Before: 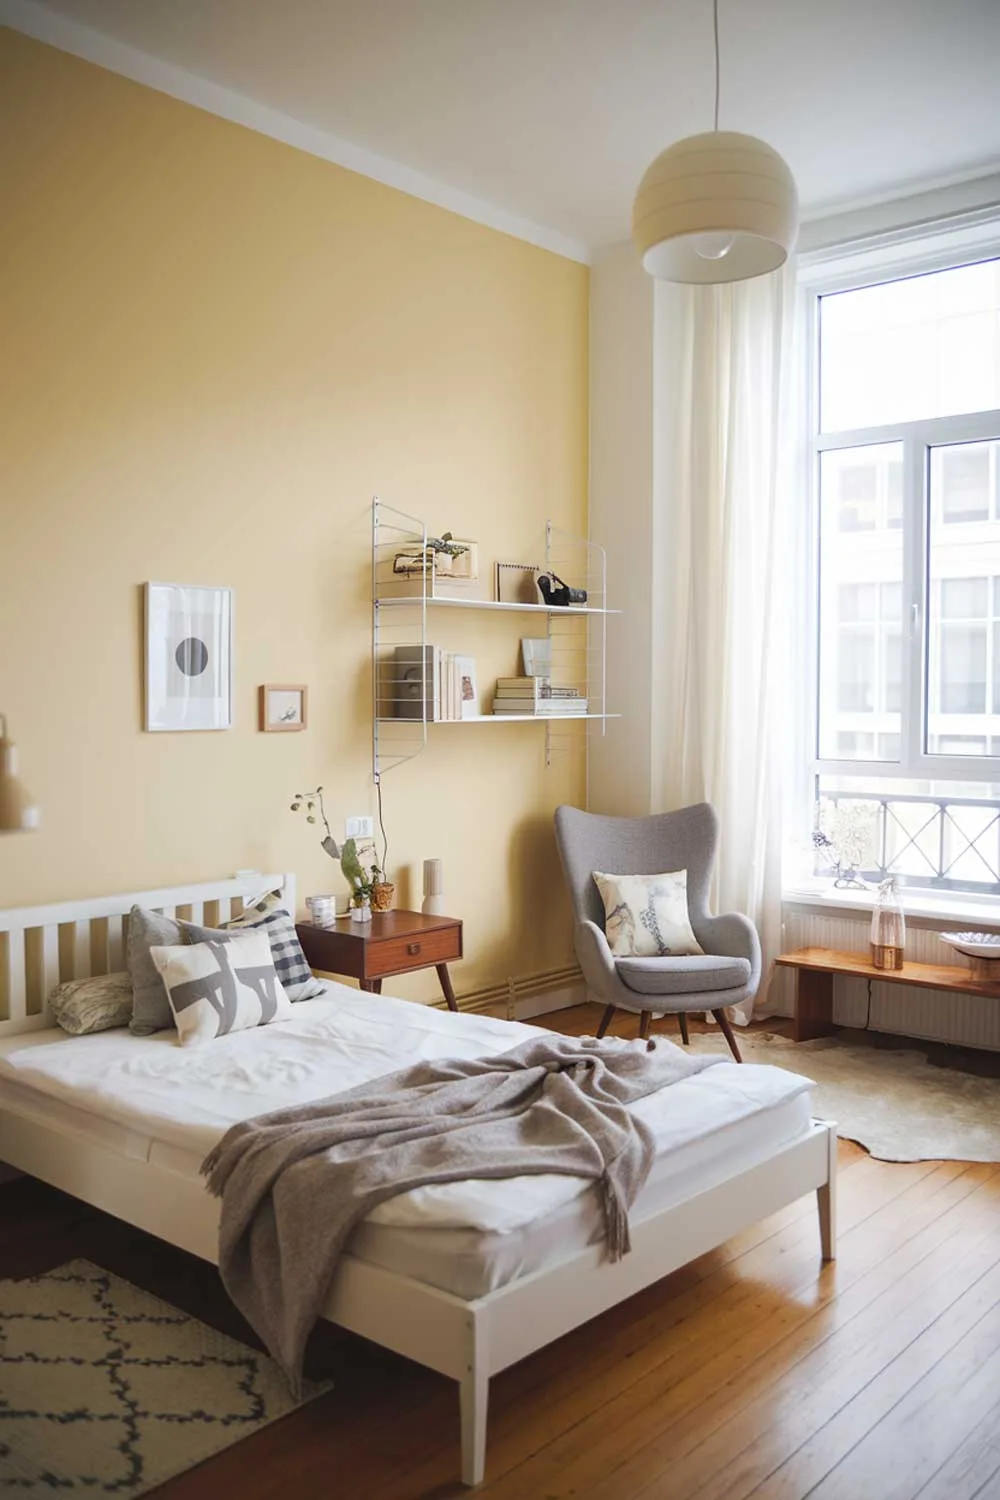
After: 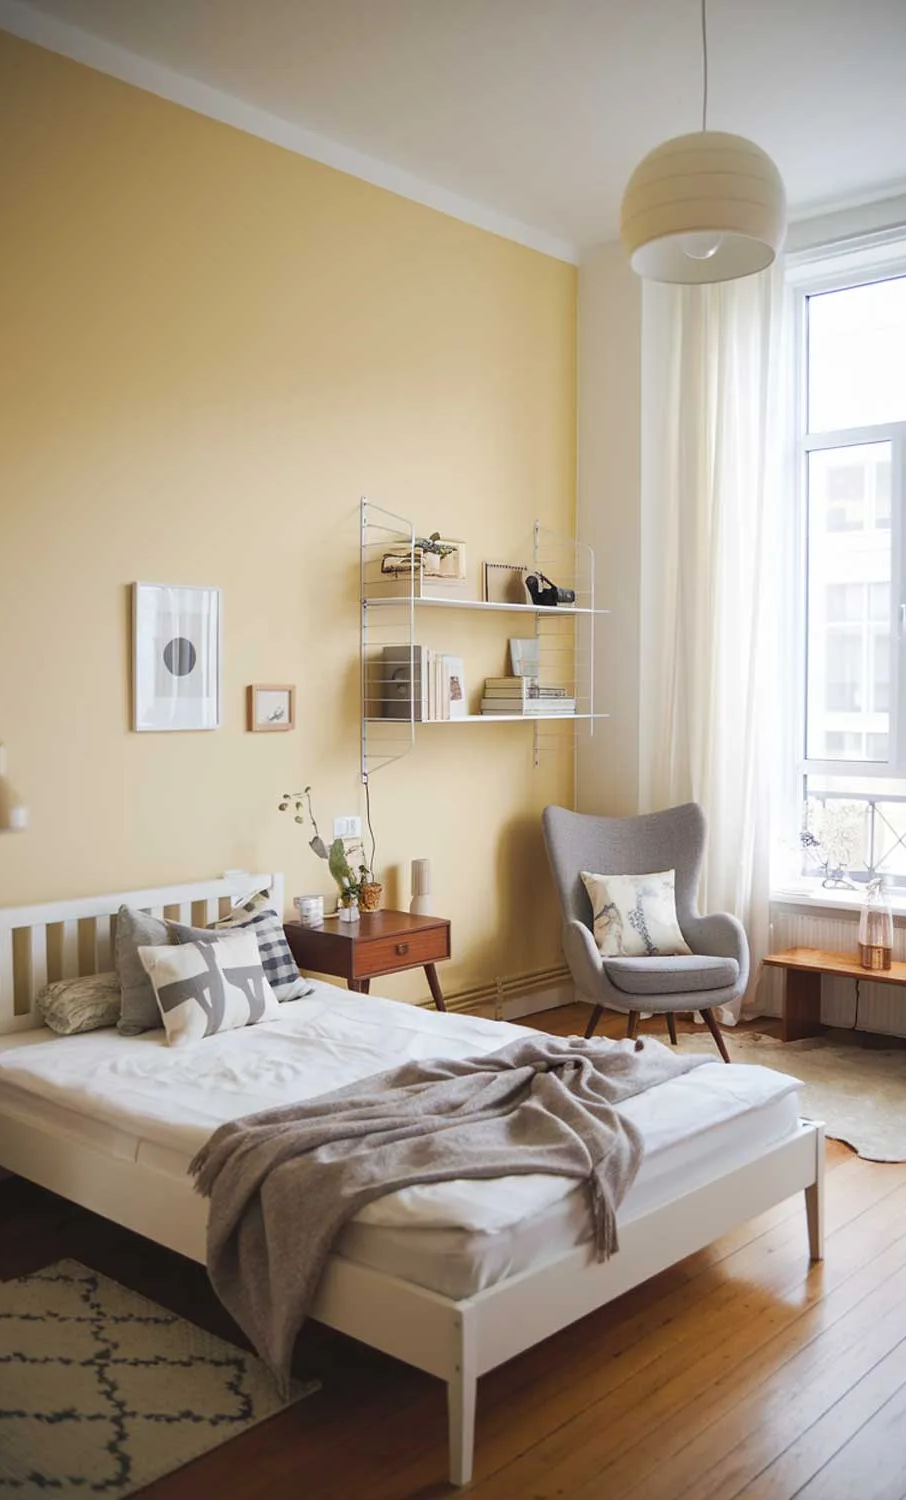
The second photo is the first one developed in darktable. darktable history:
crop and rotate: left 1.237%, right 8.074%
